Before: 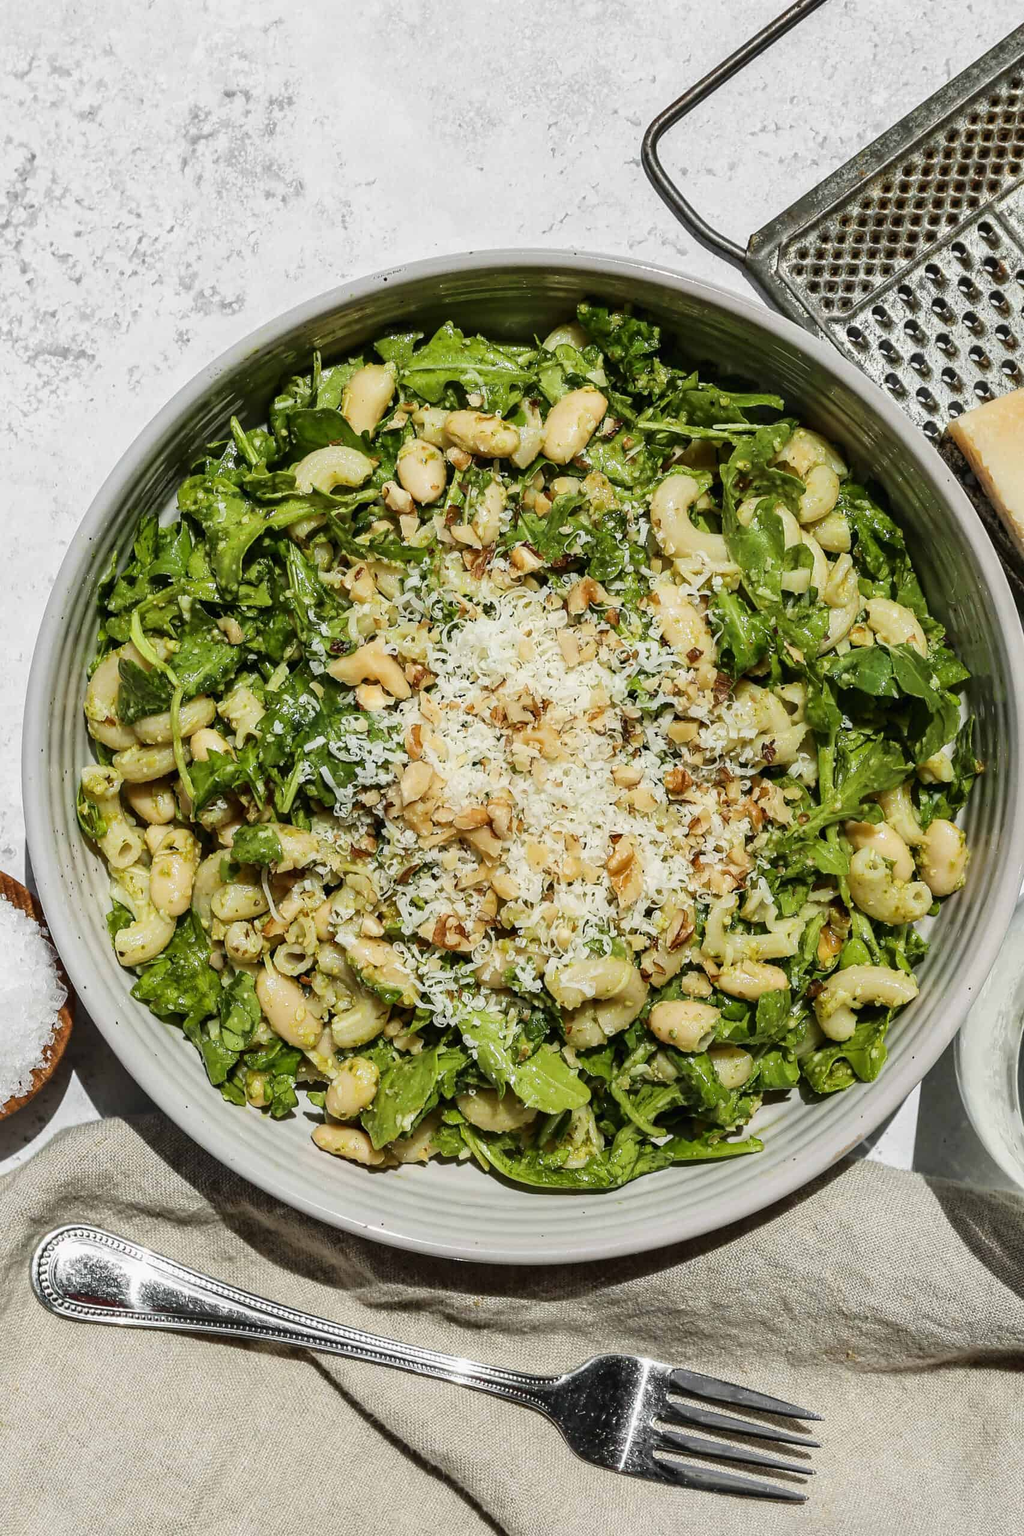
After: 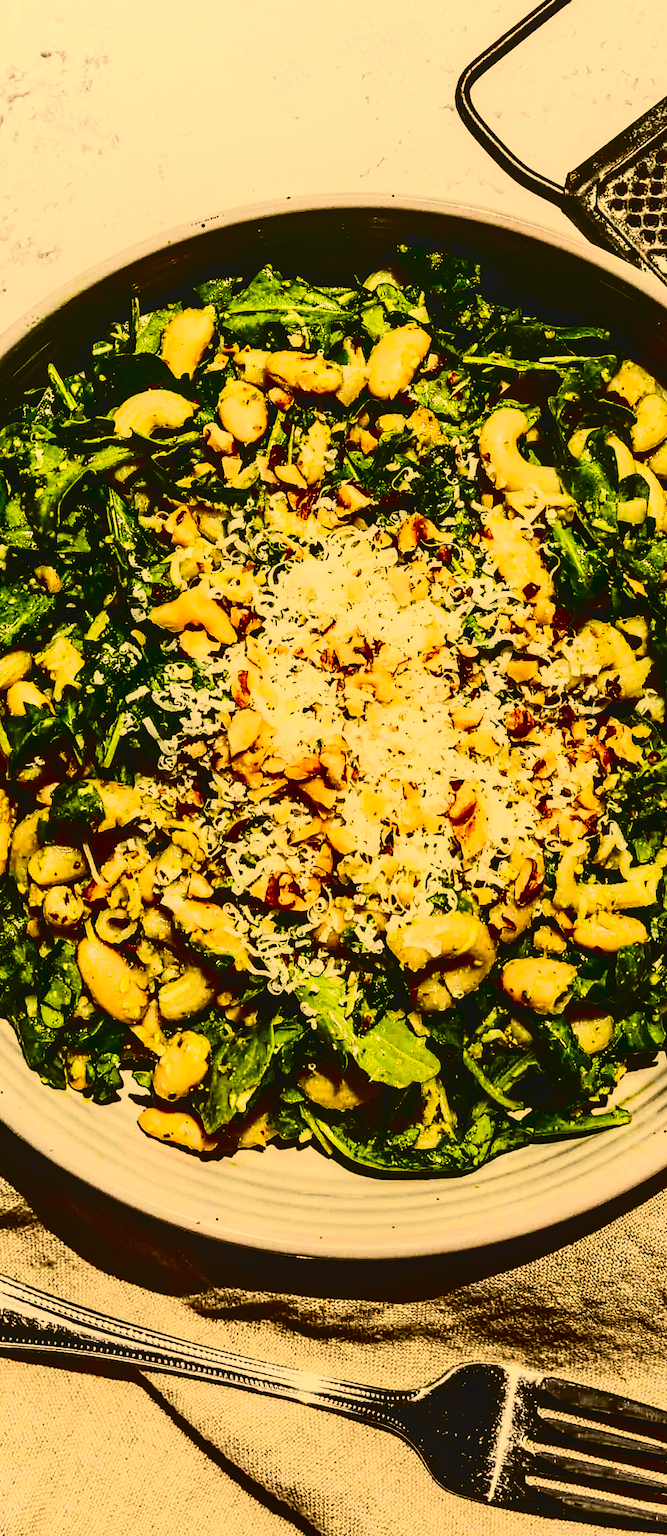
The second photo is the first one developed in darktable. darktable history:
local contrast: detail 110%
contrast brightness saturation: contrast 0.77, brightness -1, saturation 1
white balance: red 1.138, green 0.996, blue 0.812
shadows and highlights: shadows 0, highlights 40
crop and rotate: left 15.446%, right 17.836%
exposure: black level correction -0.025, exposure -0.117 EV, compensate highlight preservation false
rotate and perspective: rotation -1.68°, lens shift (vertical) -0.146, crop left 0.049, crop right 0.912, crop top 0.032, crop bottom 0.96
